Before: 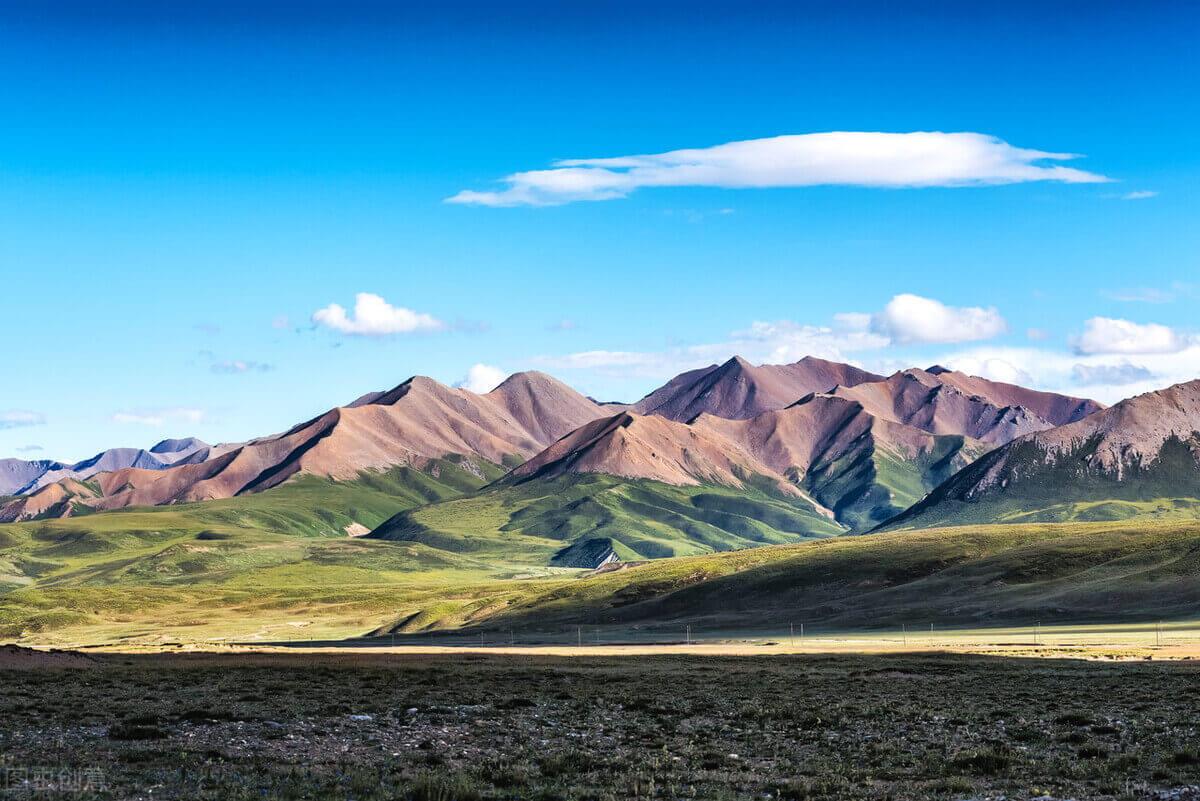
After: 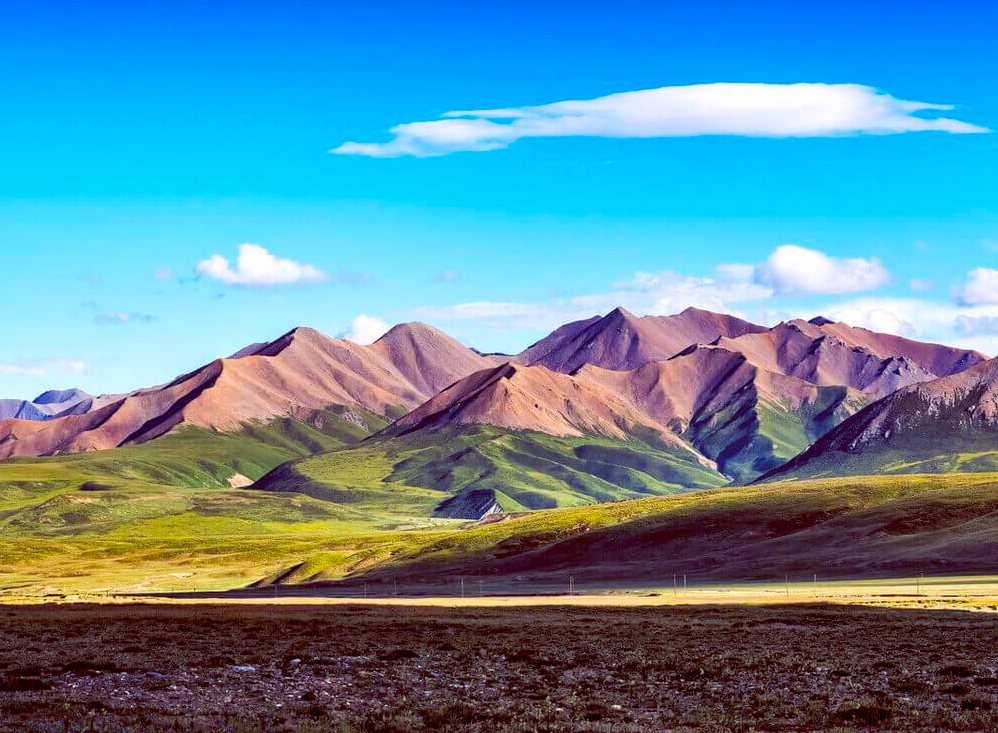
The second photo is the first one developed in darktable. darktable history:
contrast brightness saturation: contrast 0.042, saturation 0.069
crop: left 9.811%, top 6.217%, right 7.009%, bottom 2.245%
color balance rgb: shadows lift › luminance 0.363%, shadows lift › chroma 6.909%, shadows lift › hue 297.52°, global offset › luminance -0.21%, global offset › chroma 0.261%, linear chroma grading › global chroma 14.613%, perceptual saturation grading › global saturation 5.244%, global vibrance 20%
